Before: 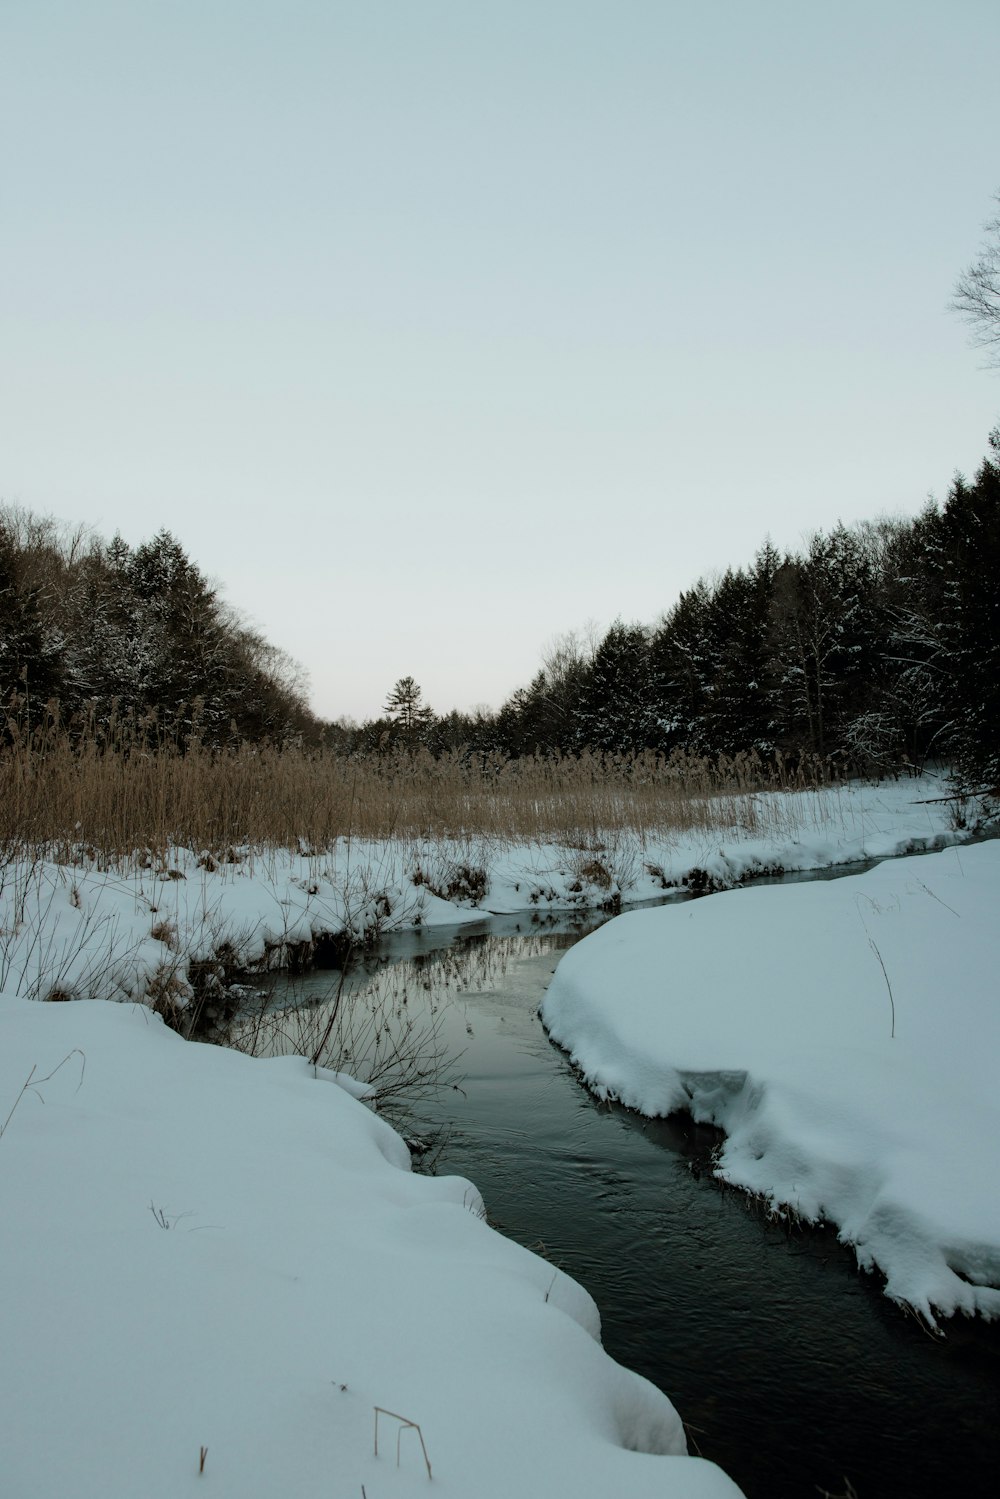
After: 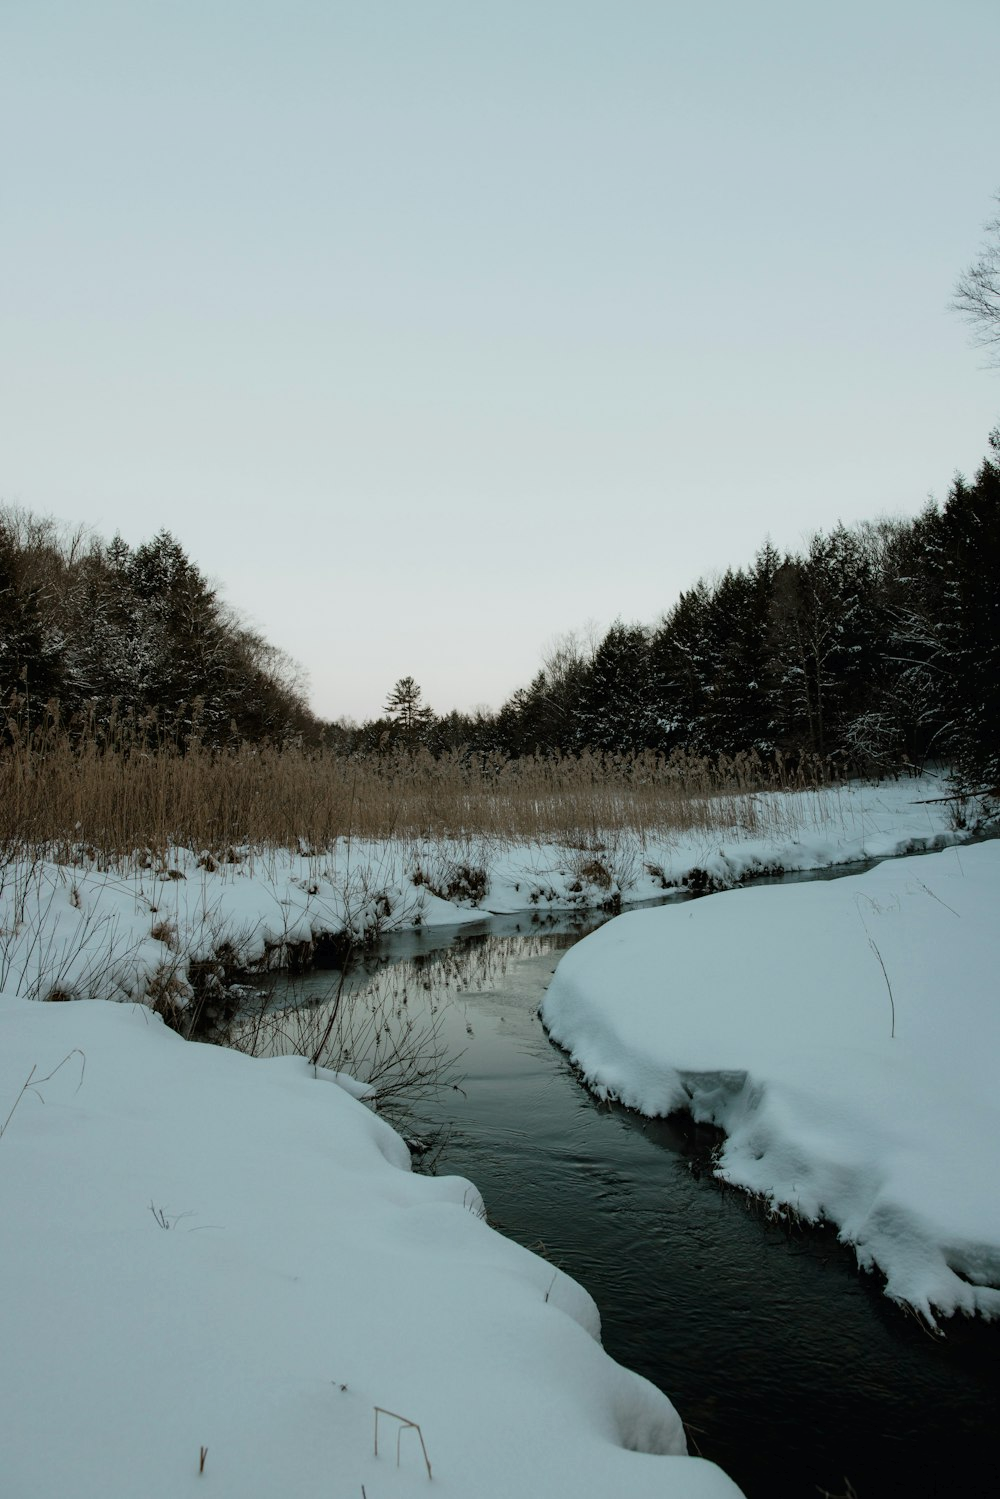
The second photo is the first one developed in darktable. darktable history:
tone curve: curves: ch0 [(0, 0) (0.003, 0.014) (0.011, 0.014) (0.025, 0.022) (0.044, 0.041) (0.069, 0.063) (0.1, 0.086) (0.136, 0.118) (0.177, 0.161) (0.224, 0.211) (0.277, 0.262) (0.335, 0.323) (0.399, 0.384) (0.468, 0.459) (0.543, 0.54) (0.623, 0.624) (0.709, 0.711) (0.801, 0.796) (0.898, 0.879) (1, 1)], color space Lab, independent channels, preserve colors none
